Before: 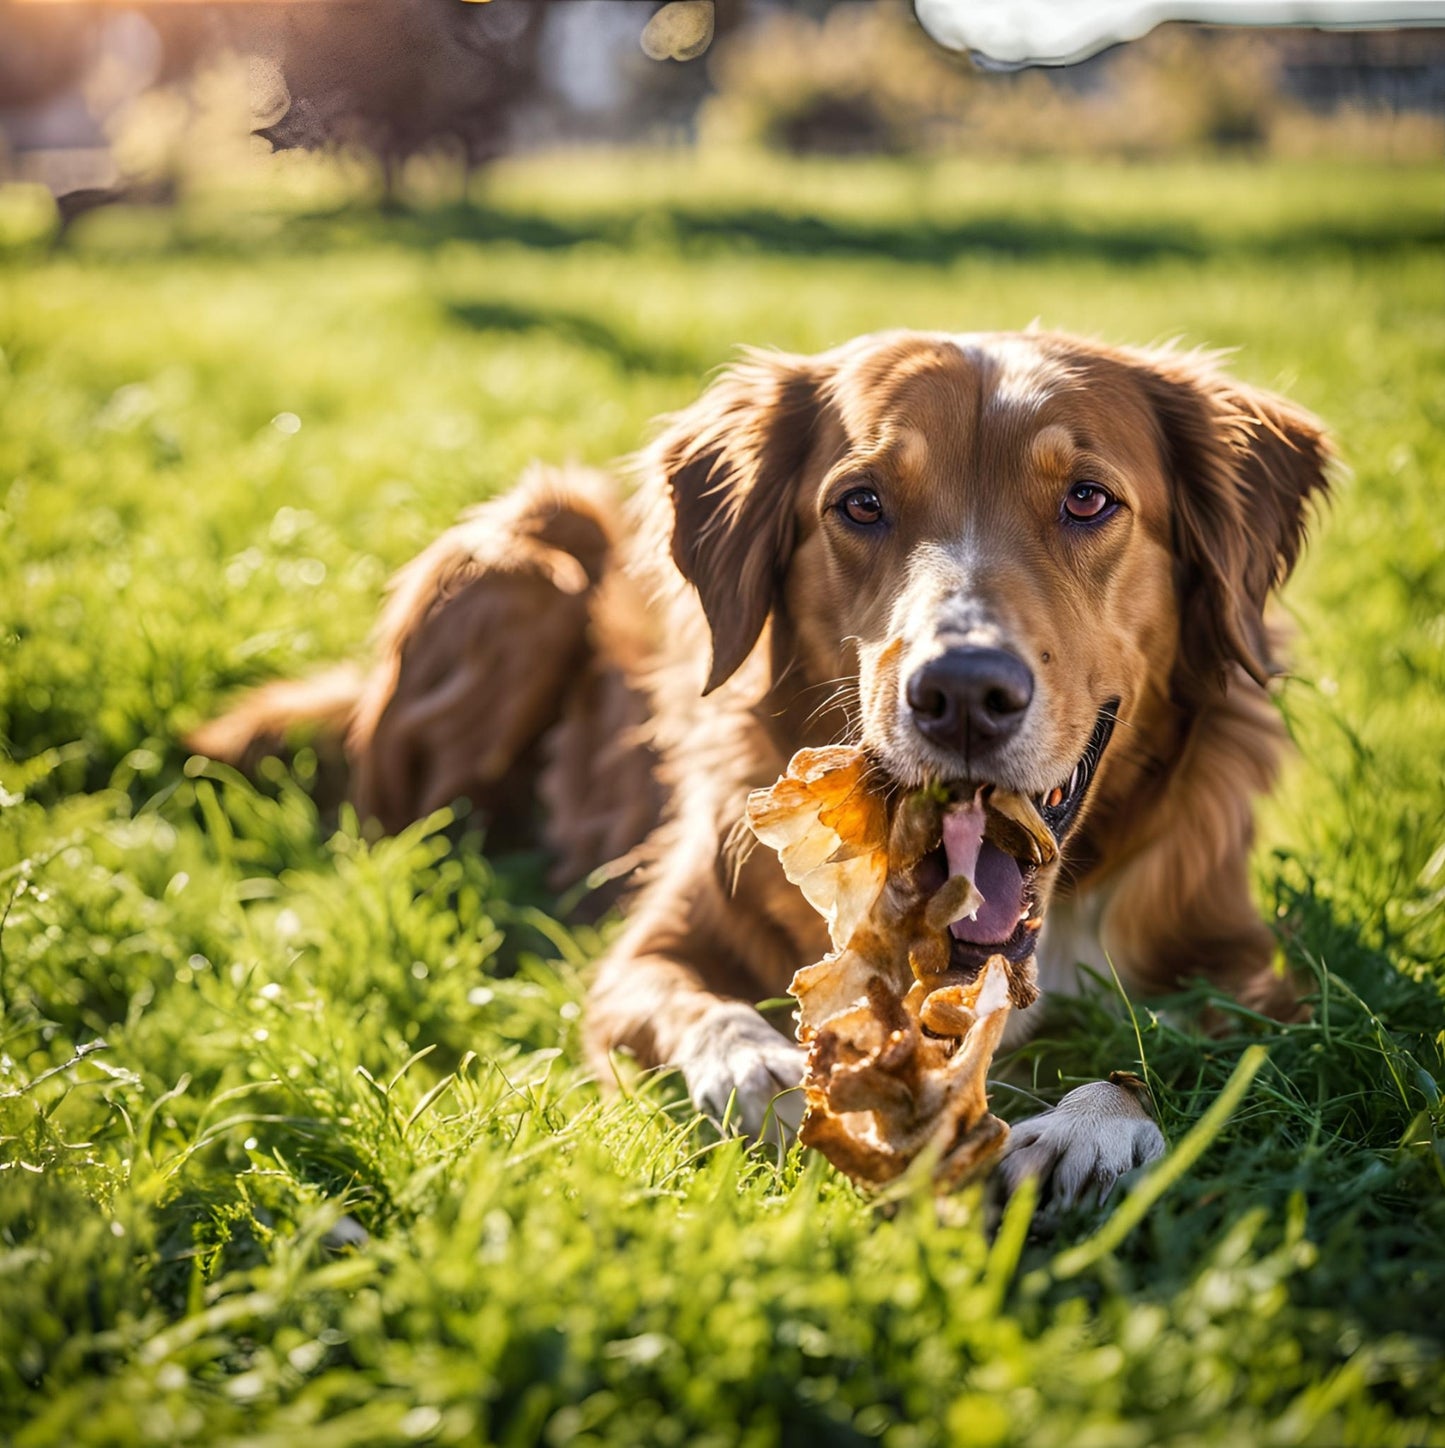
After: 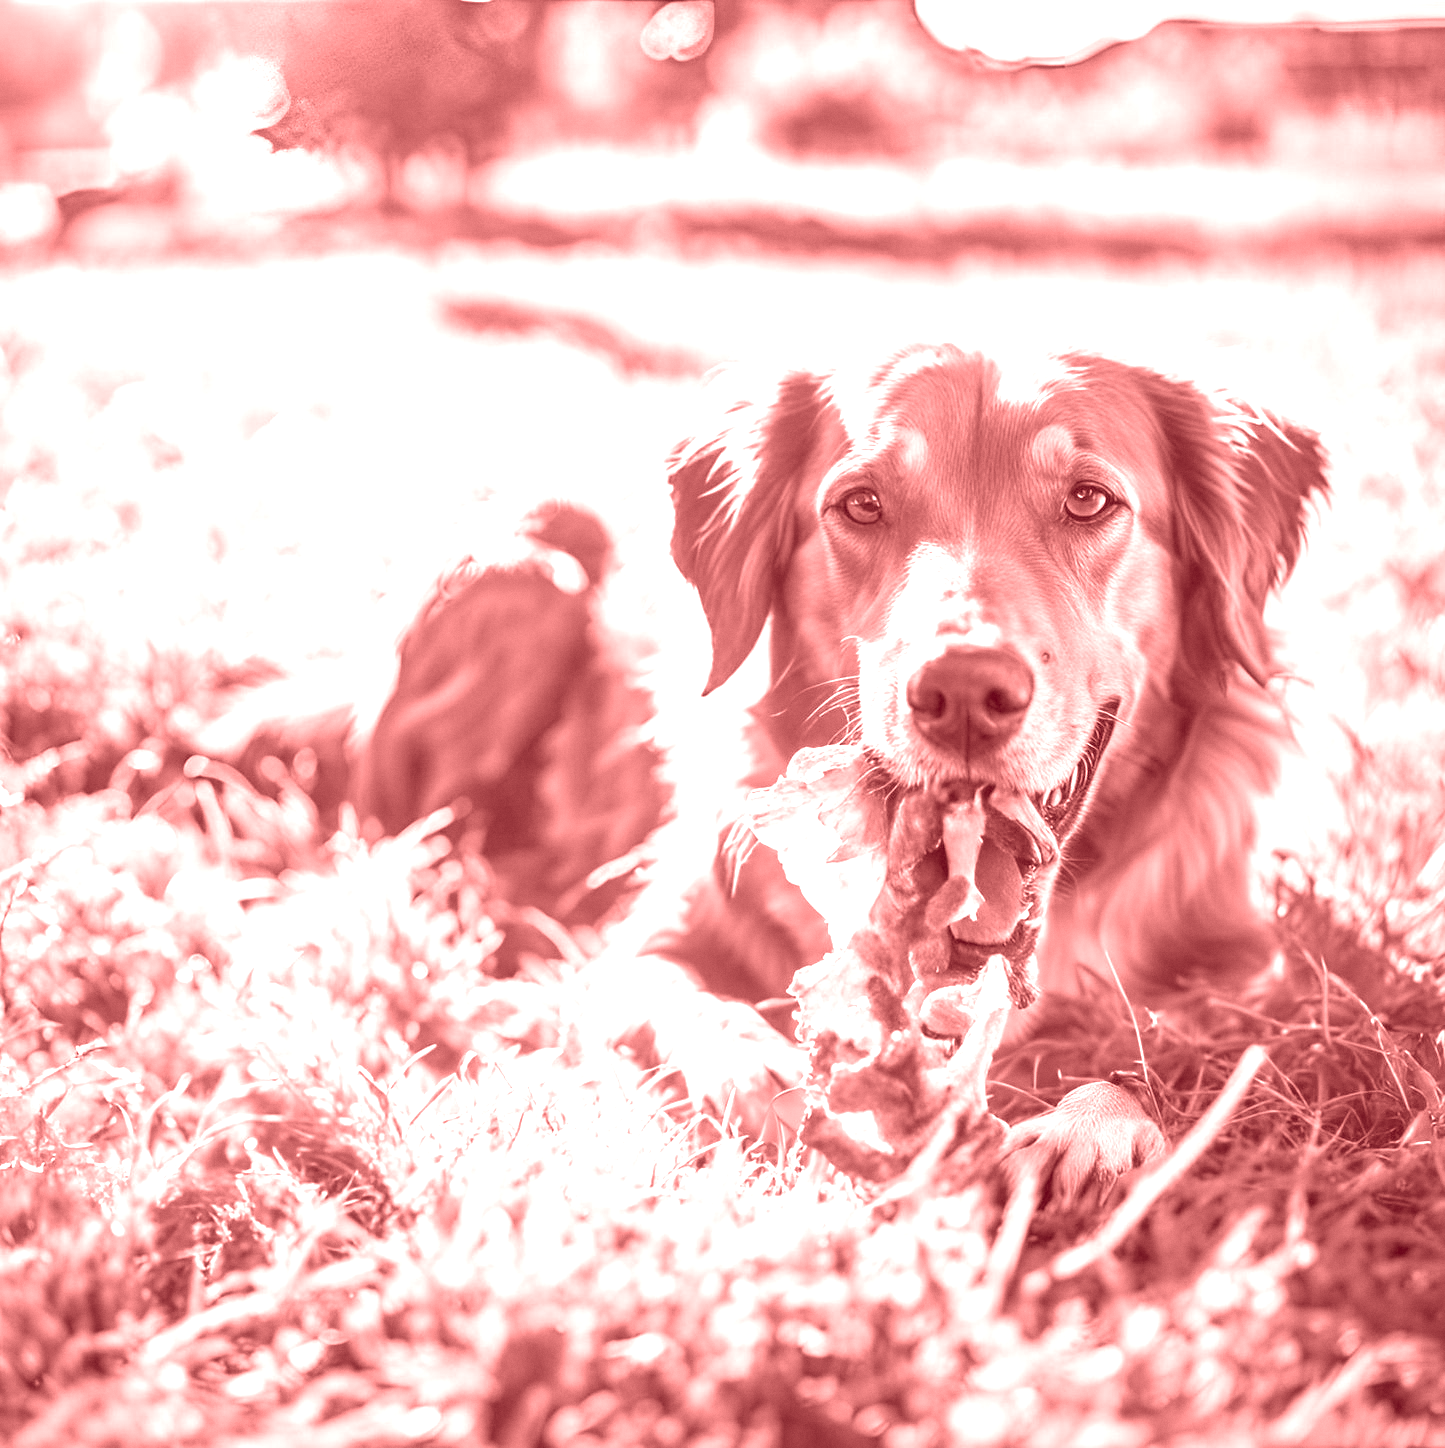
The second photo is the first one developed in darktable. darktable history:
exposure: black level correction -0.002, exposure 1.115 EV, compensate highlight preservation false
tone equalizer: -8 EV 1 EV, -7 EV 1 EV, -6 EV 1 EV, -5 EV 1 EV, -4 EV 1 EV, -3 EV 0.75 EV, -2 EV 0.5 EV, -1 EV 0.25 EV
white balance: red 0.926, green 1.003, blue 1.133
grain: coarseness 0.09 ISO, strength 10%
colorize: saturation 60%, source mix 100%
